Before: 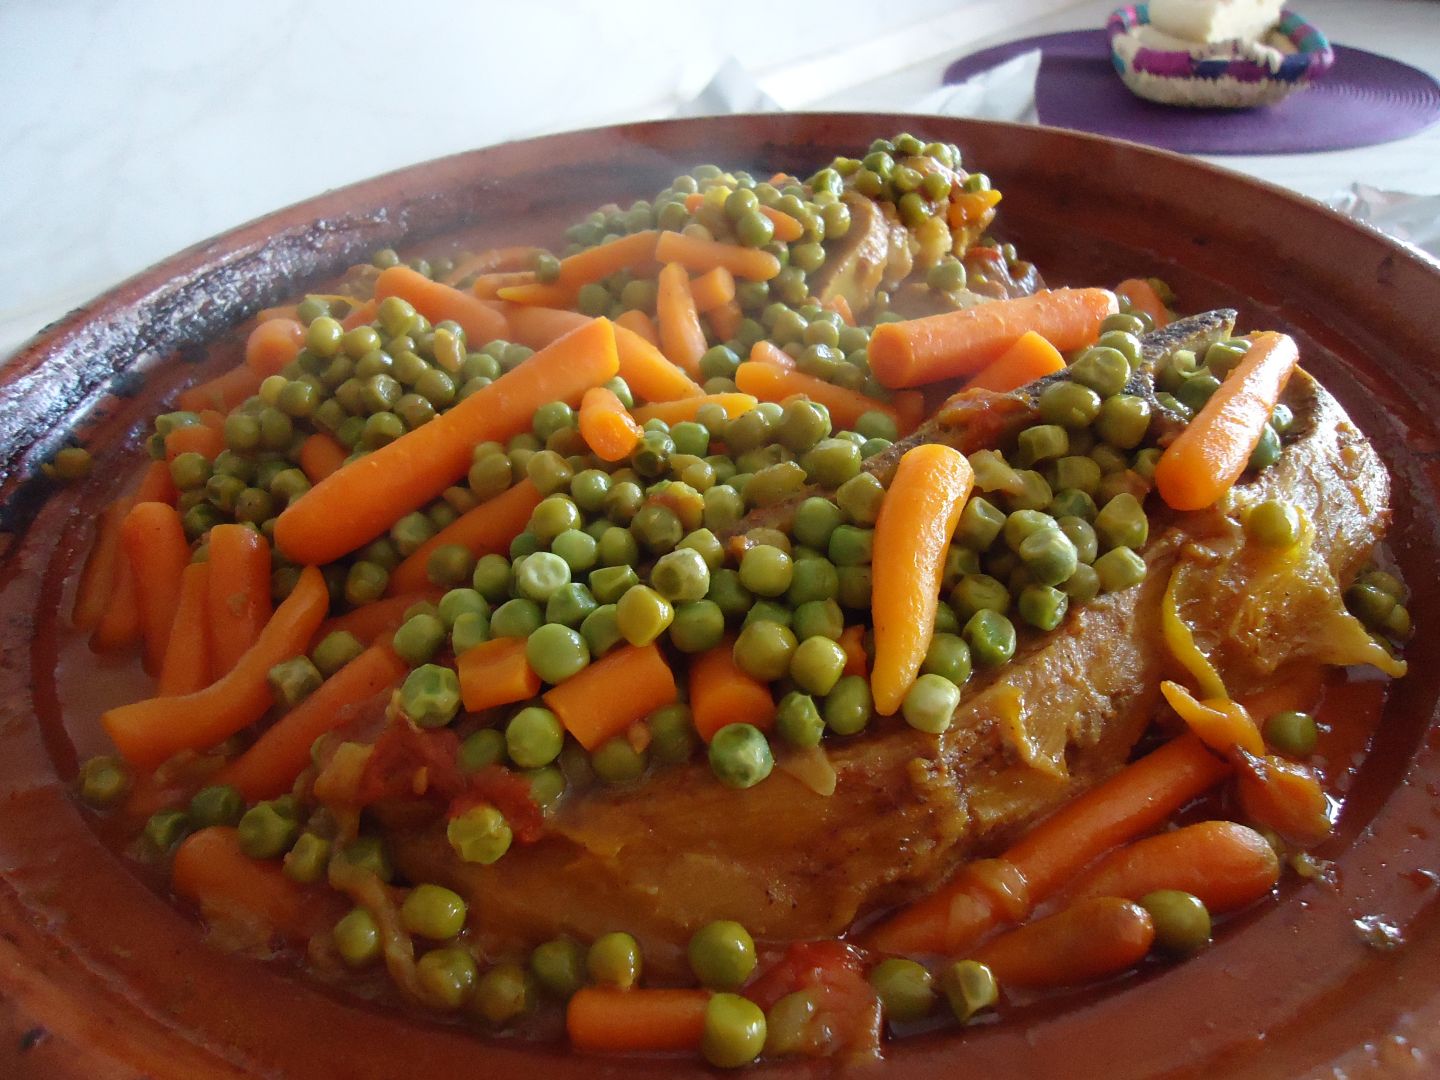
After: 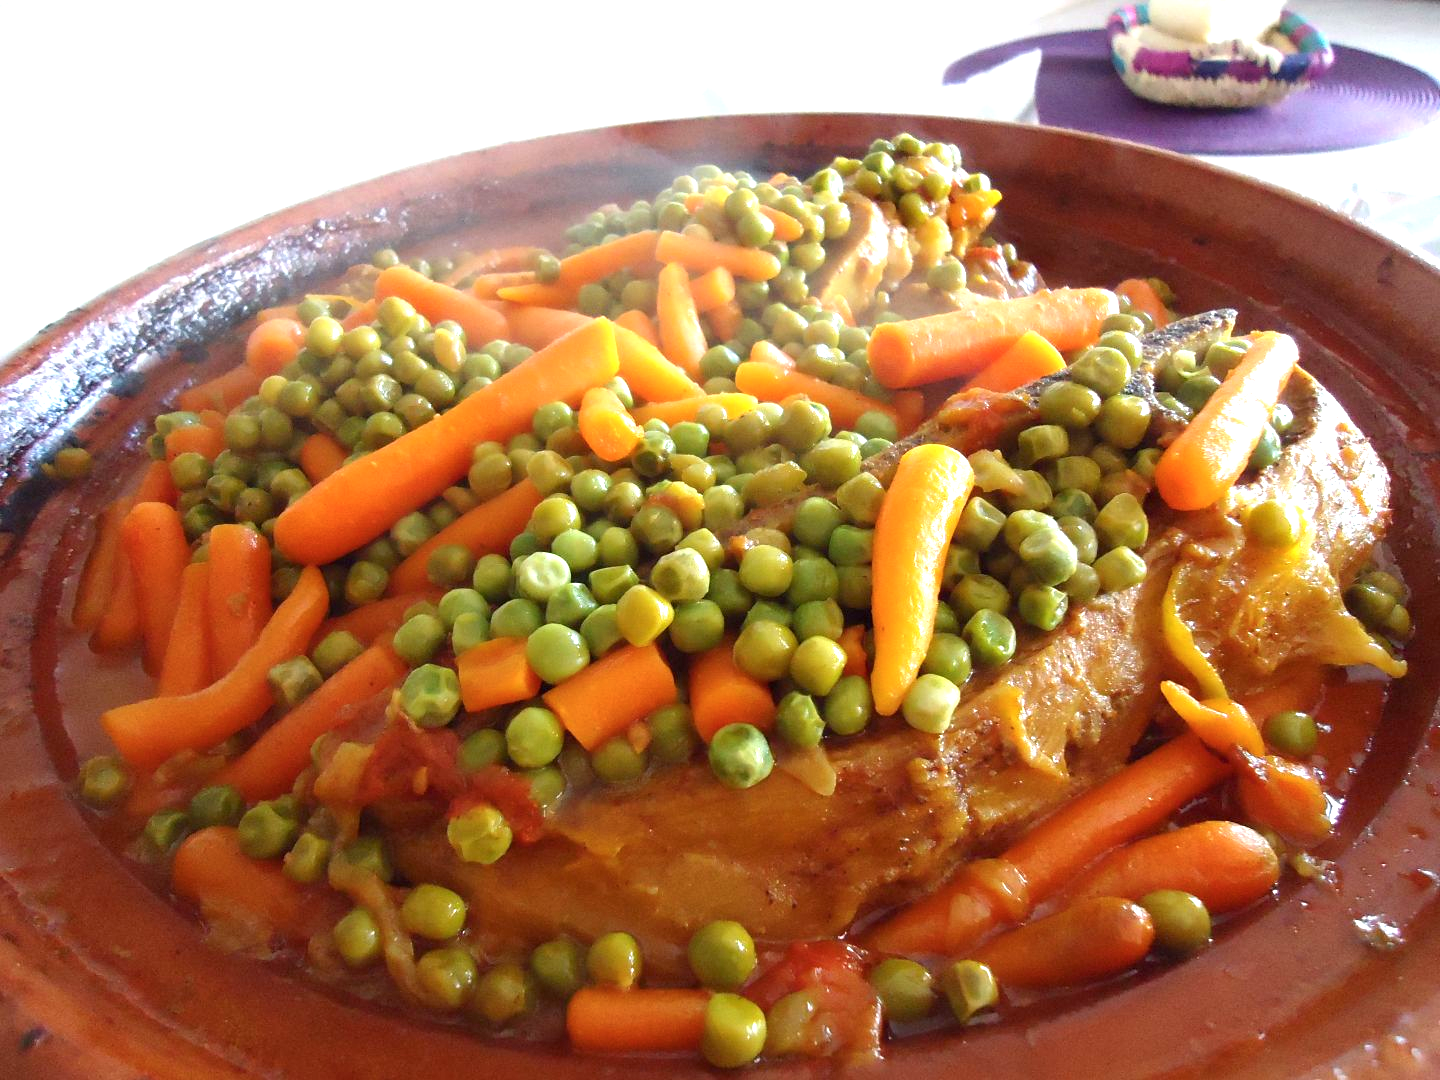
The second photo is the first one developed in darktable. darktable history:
exposure: black level correction 0.001, exposure 1.055 EV, compensate highlight preservation false
color balance rgb: perceptual saturation grading › global saturation 0.579%
